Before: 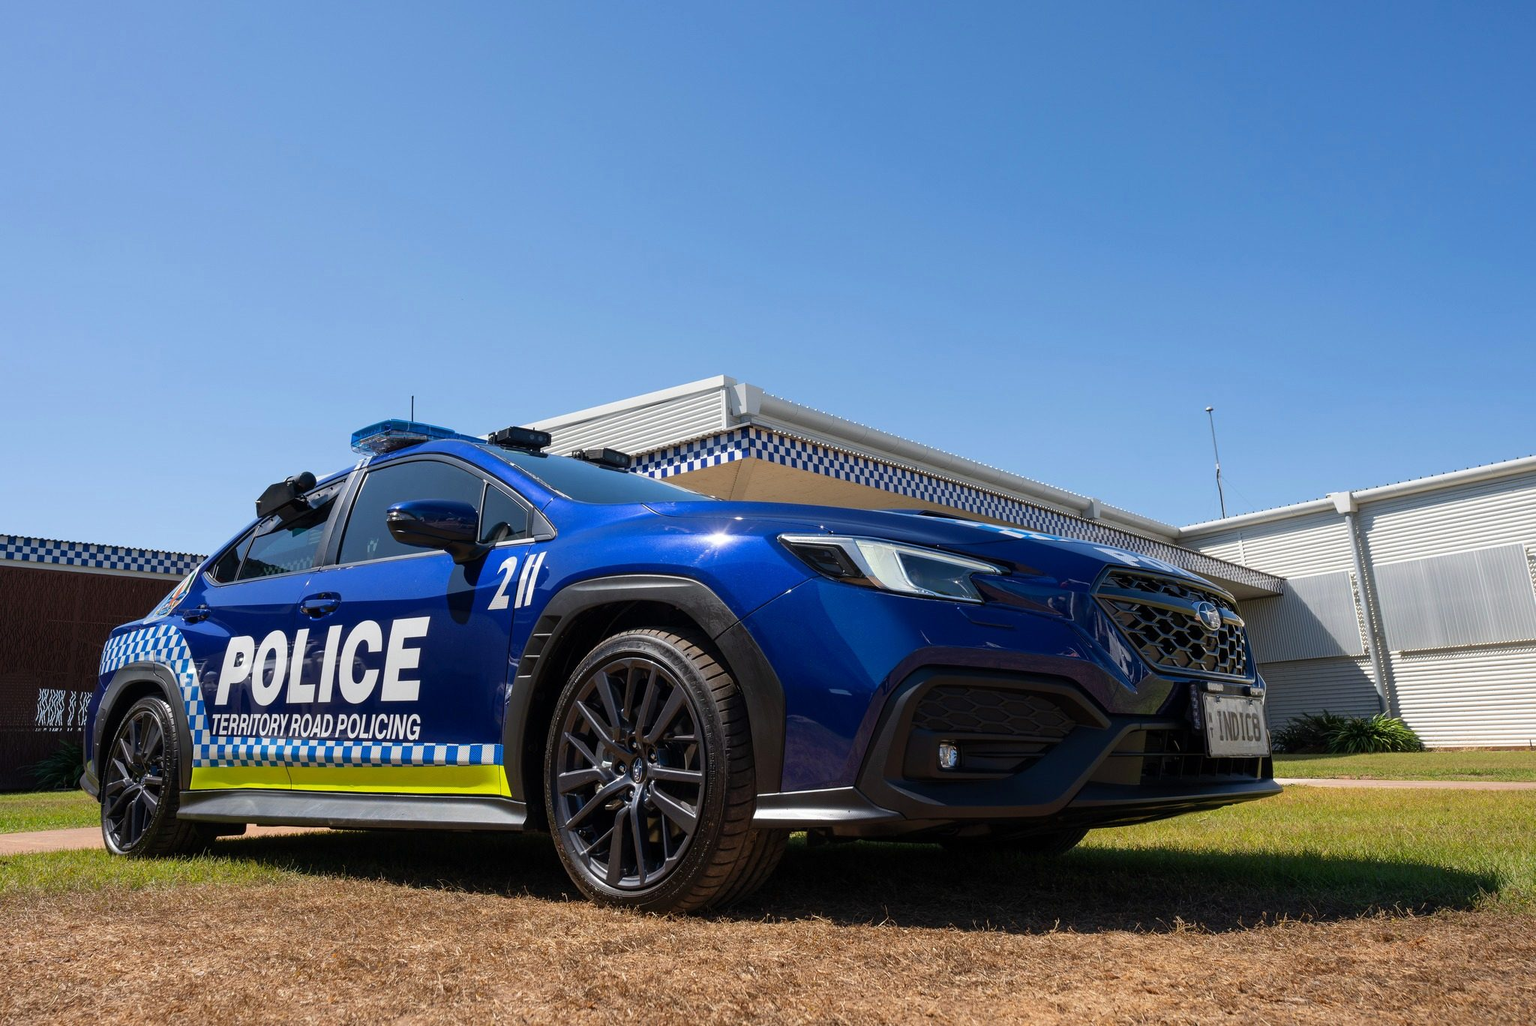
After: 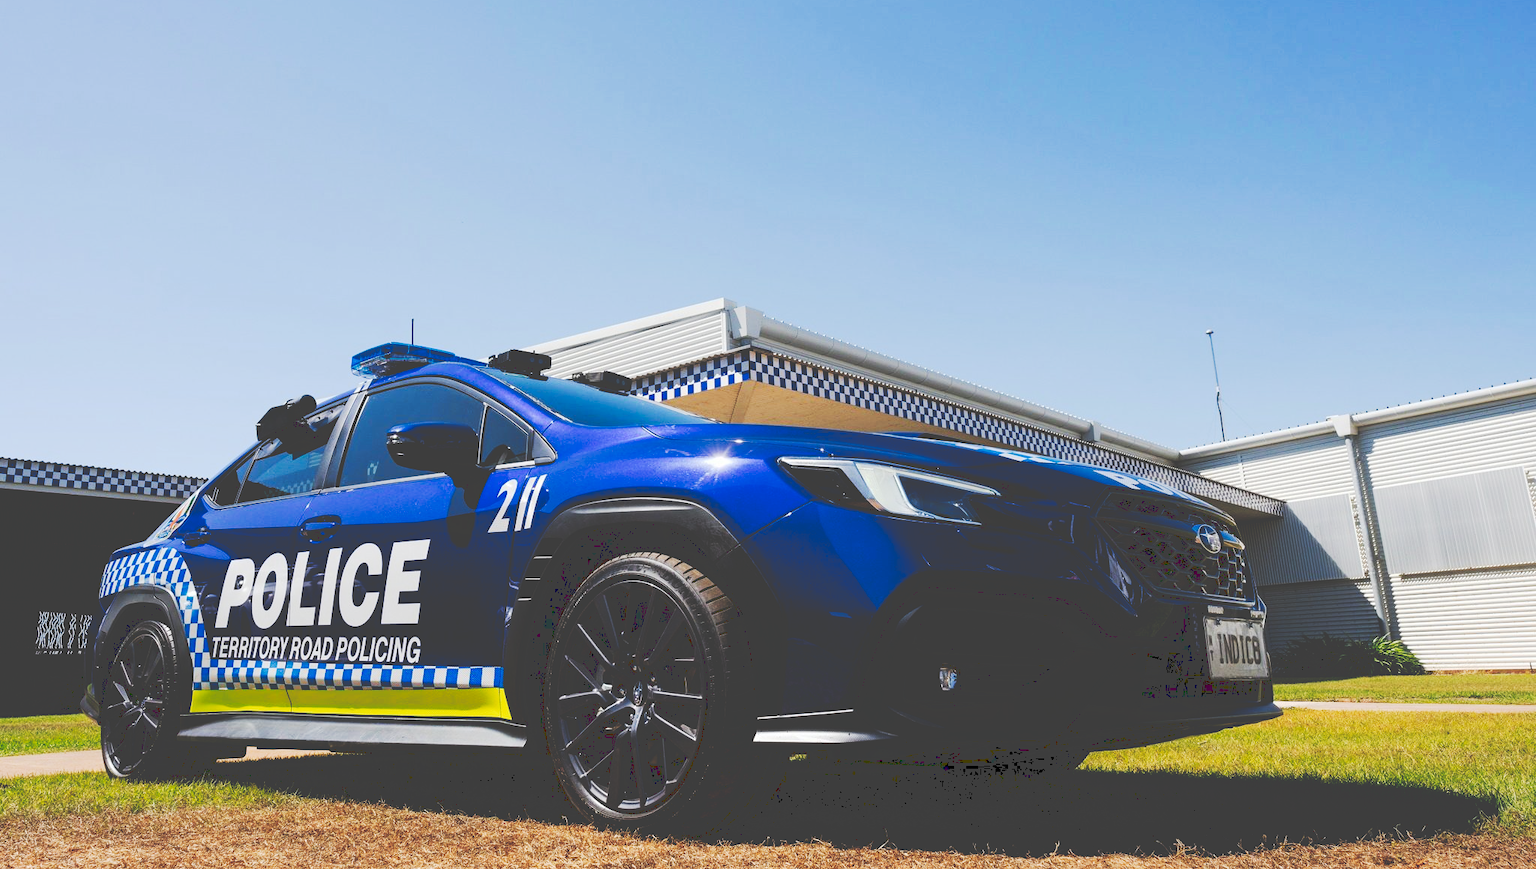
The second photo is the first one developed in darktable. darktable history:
crop: top 7.597%, bottom 7.634%
tone curve: curves: ch0 [(0, 0) (0.003, 0.26) (0.011, 0.26) (0.025, 0.26) (0.044, 0.257) (0.069, 0.257) (0.1, 0.257) (0.136, 0.255) (0.177, 0.258) (0.224, 0.272) (0.277, 0.294) (0.335, 0.346) (0.399, 0.422) (0.468, 0.536) (0.543, 0.657) (0.623, 0.757) (0.709, 0.823) (0.801, 0.872) (0.898, 0.92) (1, 1)], preserve colors none
